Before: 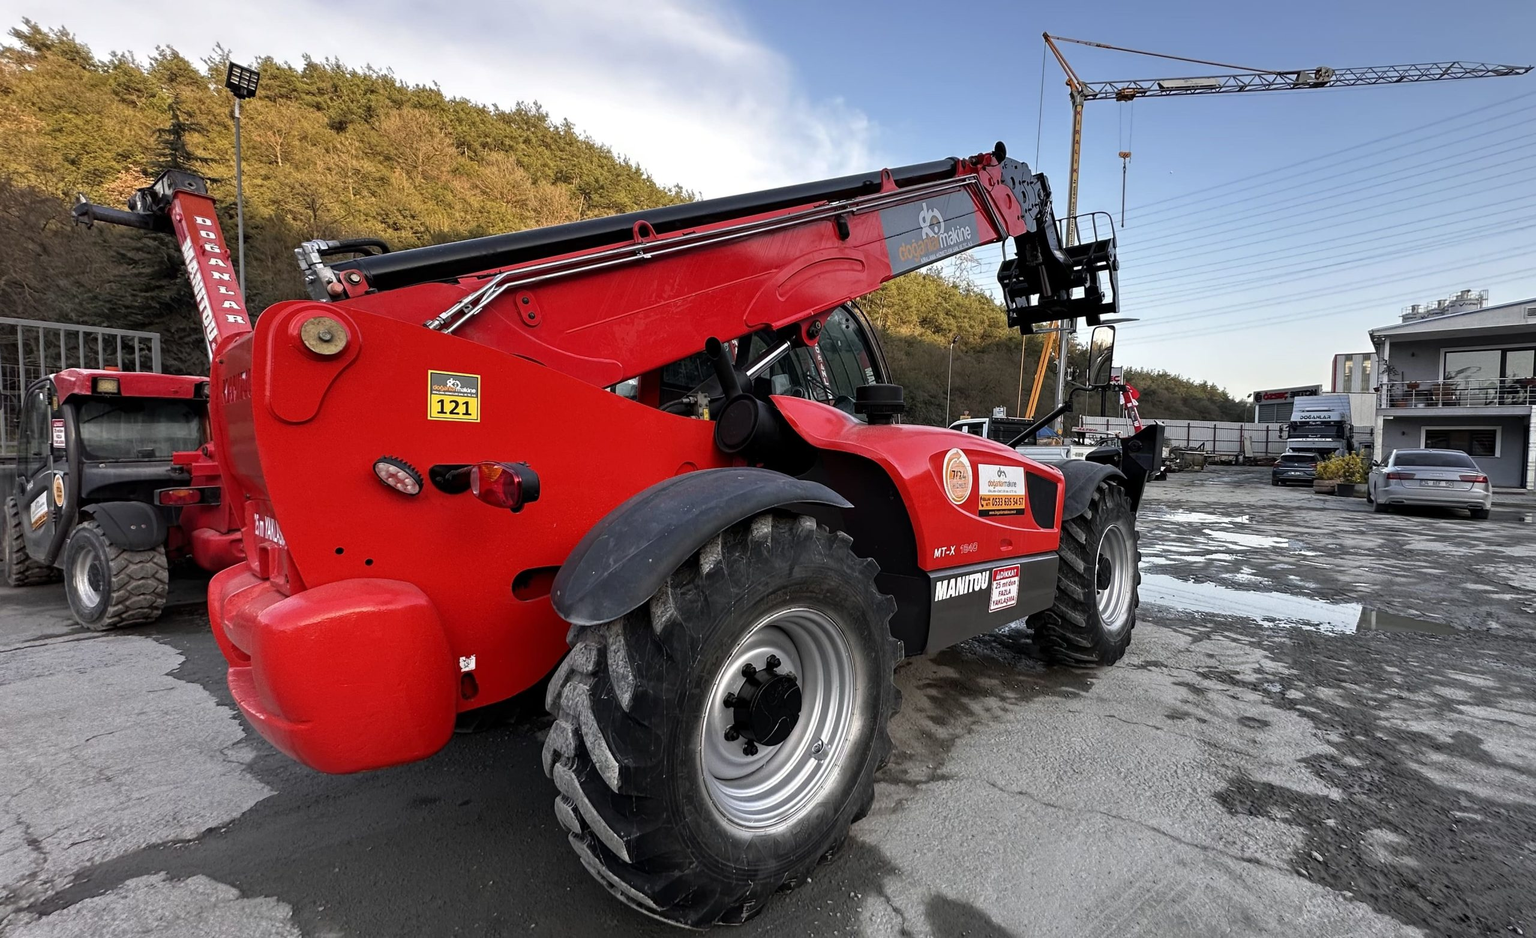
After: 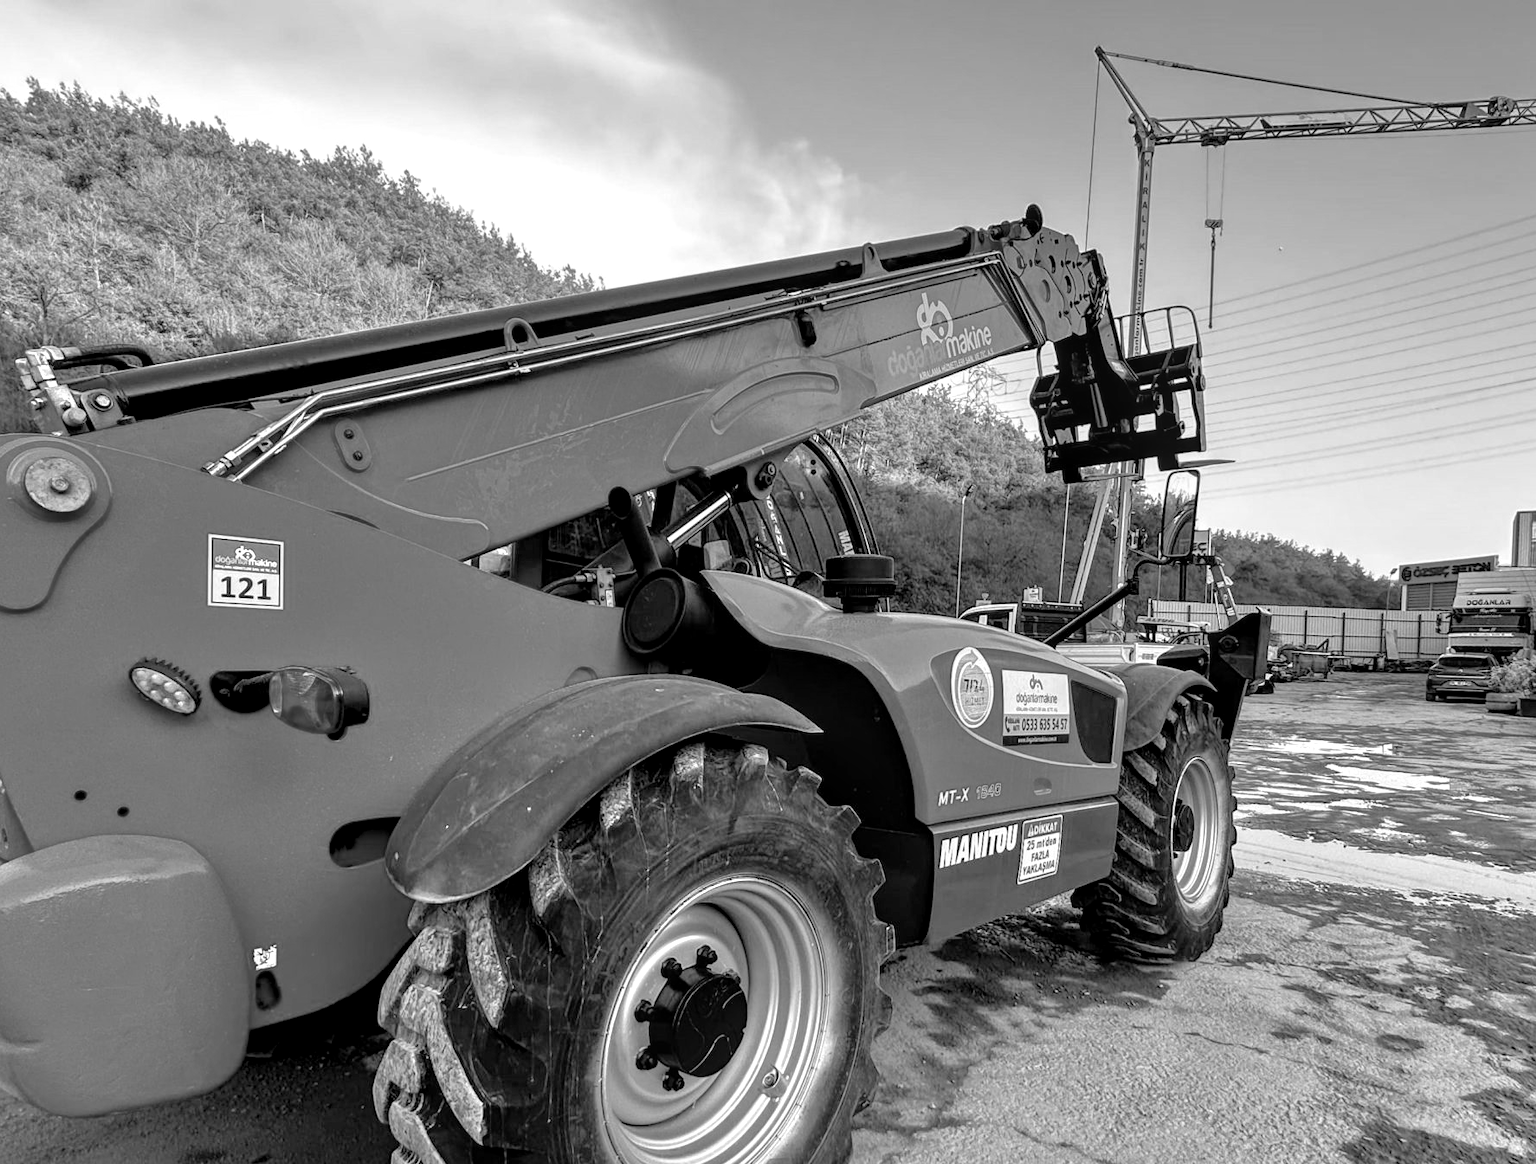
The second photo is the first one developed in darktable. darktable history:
tone equalizer: -7 EV 0.15 EV, -6 EV 0.6 EV, -5 EV 1.15 EV, -4 EV 1.33 EV, -3 EV 1.15 EV, -2 EV 0.6 EV, -1 EV 0.15 EV, mask exposure compensation -0.5 EV
crop: left 18.479%, right 12.2%, bottom 13.971%
local contrast: on, module defaults
monochrome: on, module defaults
